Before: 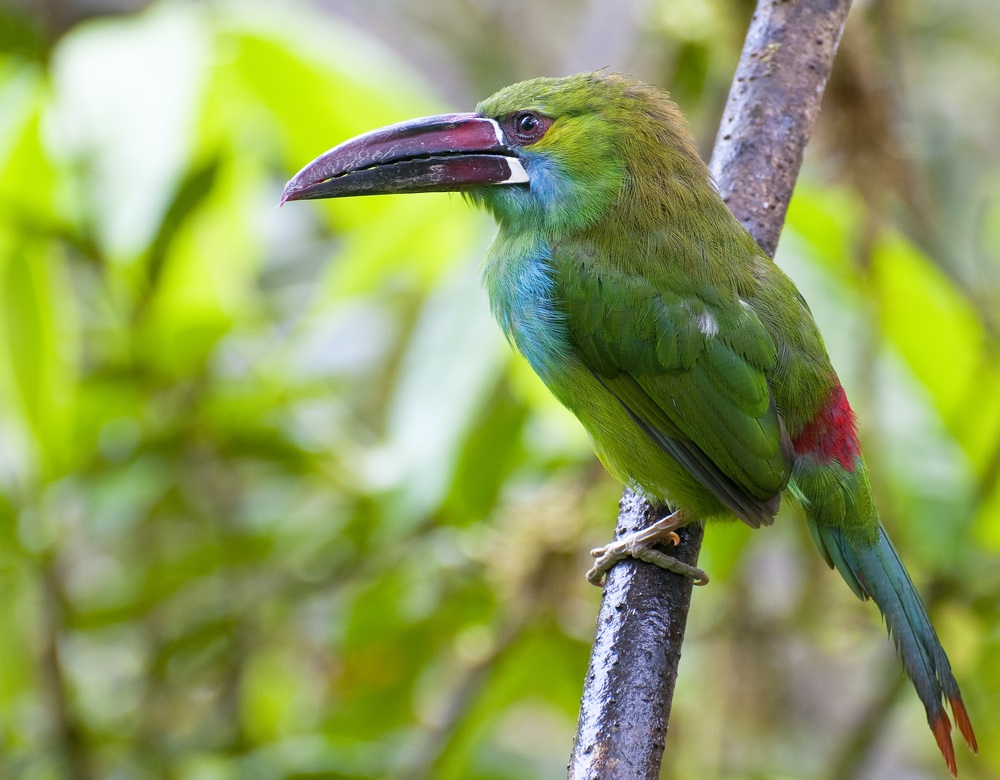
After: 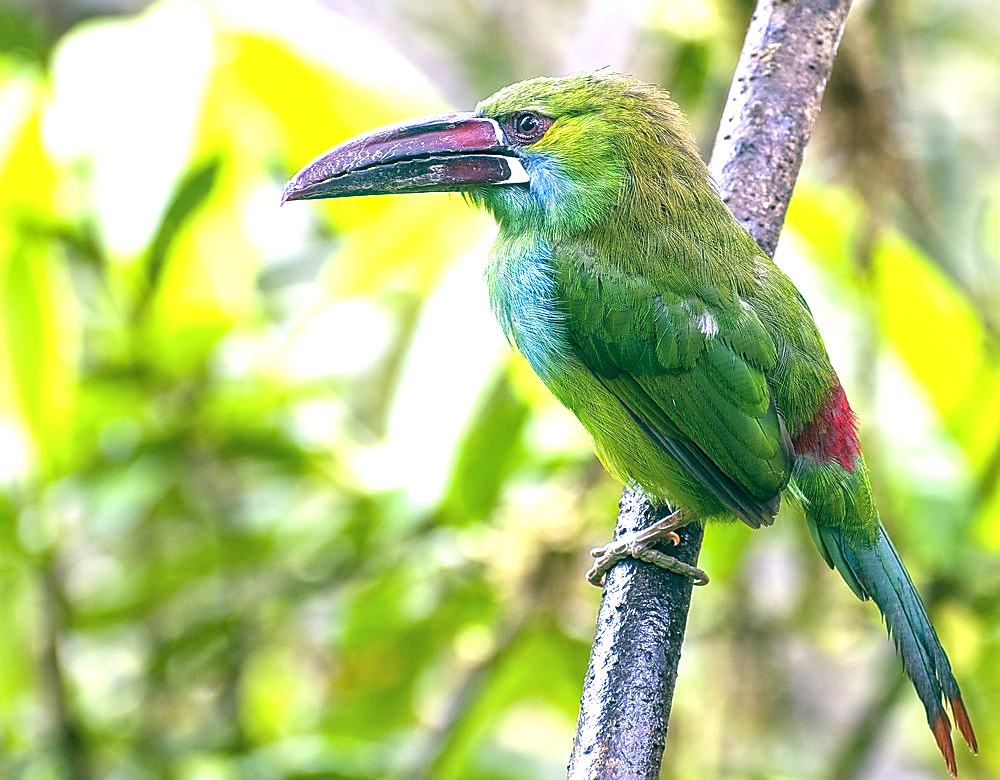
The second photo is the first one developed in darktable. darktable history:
exposure: black level correction 0, exposure 0.877 EV, compensate exposure bias true, compensate highlight preservation false
sharpen: radius 1.4, amount 1.25, threshold 0.7
white balance: red 0.954, blue 1.079
local contrast: on, module defaults
color balance: lift [1.005, 0.99, 1.007, 1.01], gamma [1, 0.979, 1.011, 1.021], gain [0.923, 1.098, 1.025, 0.902], input saturation 90.45%, contrast 7.73%, output saturation 105.91%
